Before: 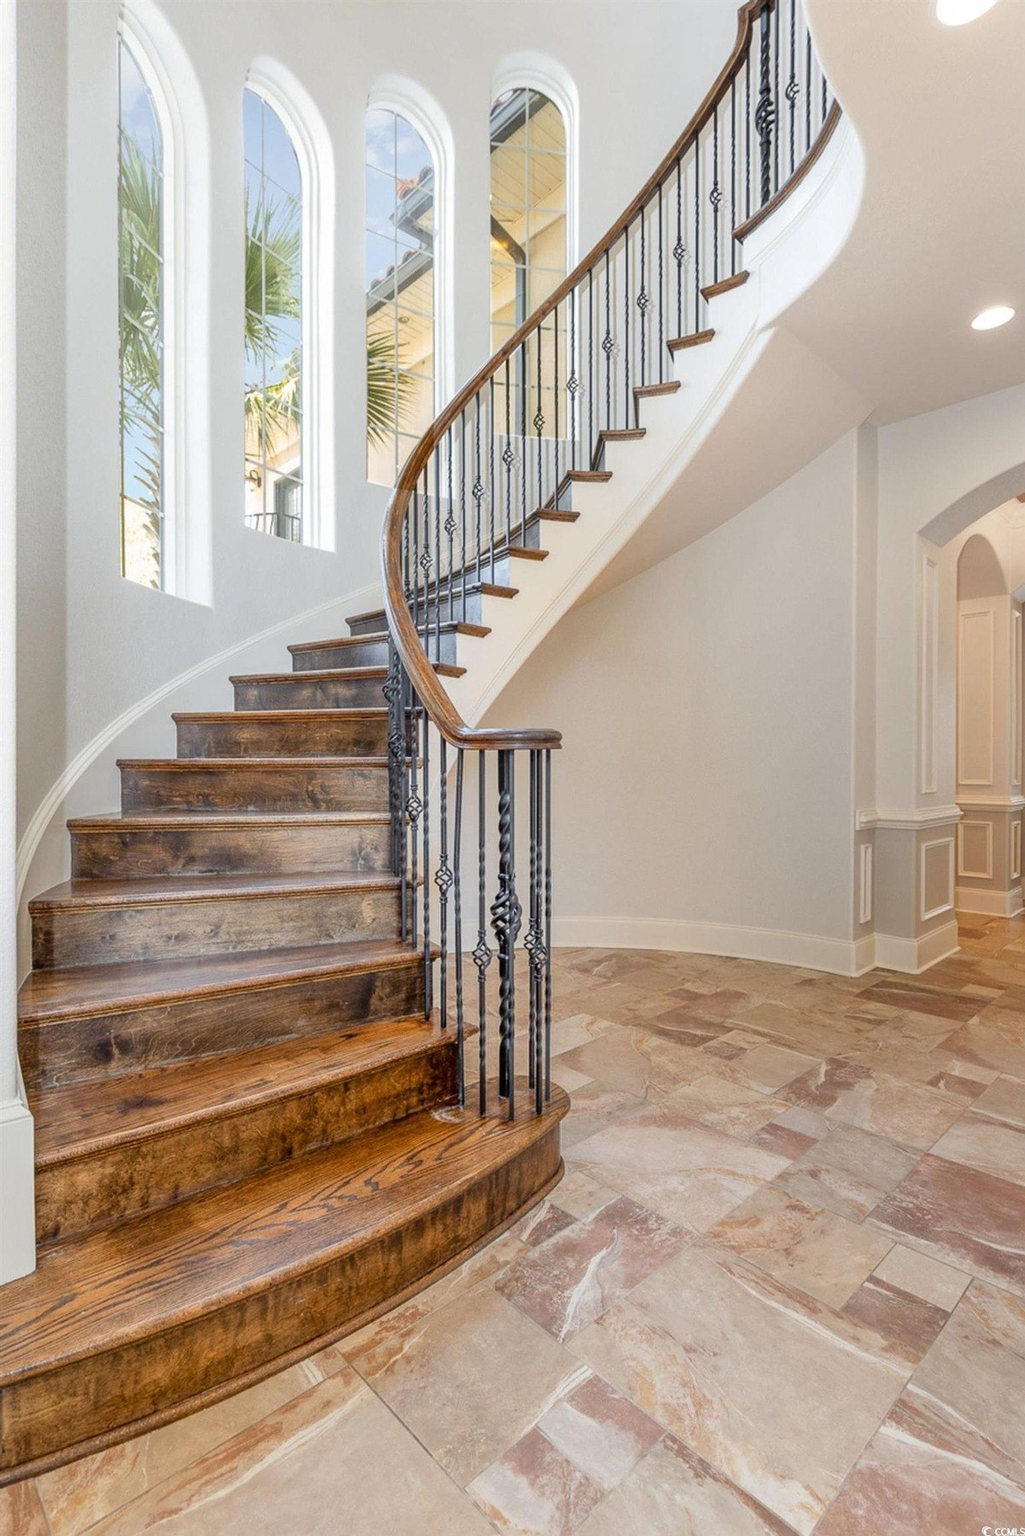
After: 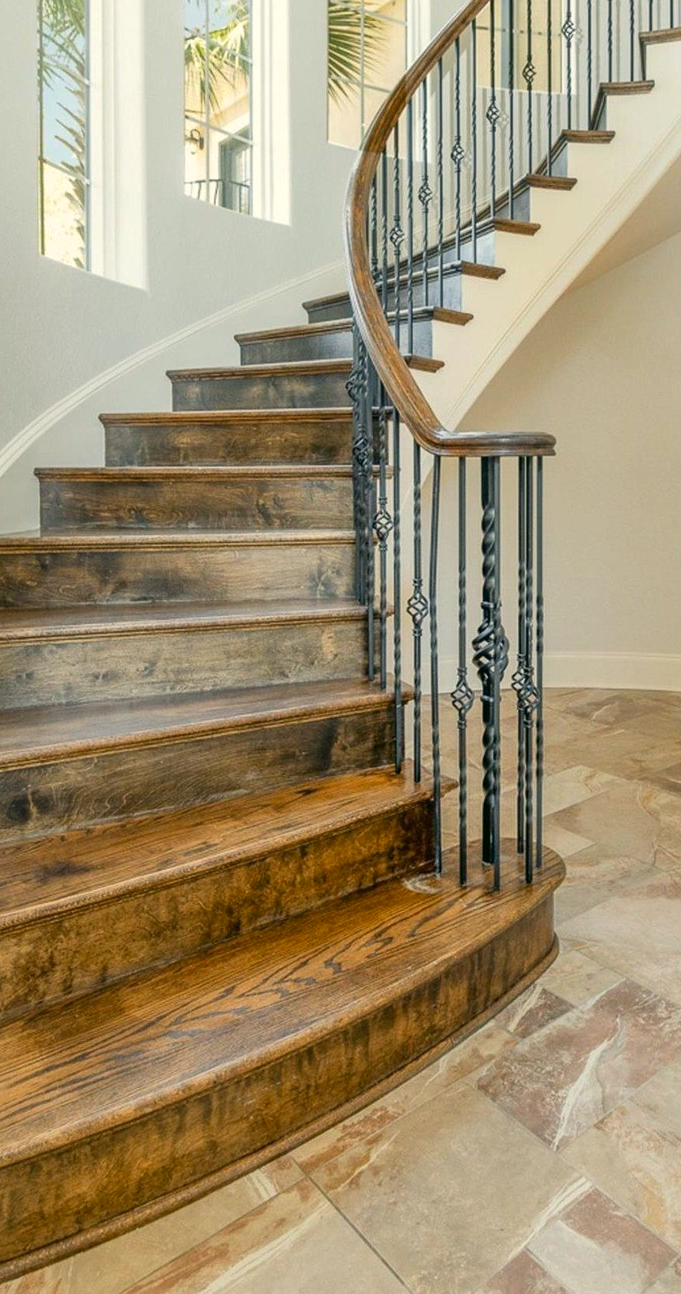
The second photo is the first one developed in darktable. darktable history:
color correction: highlights a* -0.525, highlights b* 9.57, shadows a* -8.86, shadows b* 0.643
crop: left 8.565%, top 23.416%, right 34.654%, bottom 4.59%
